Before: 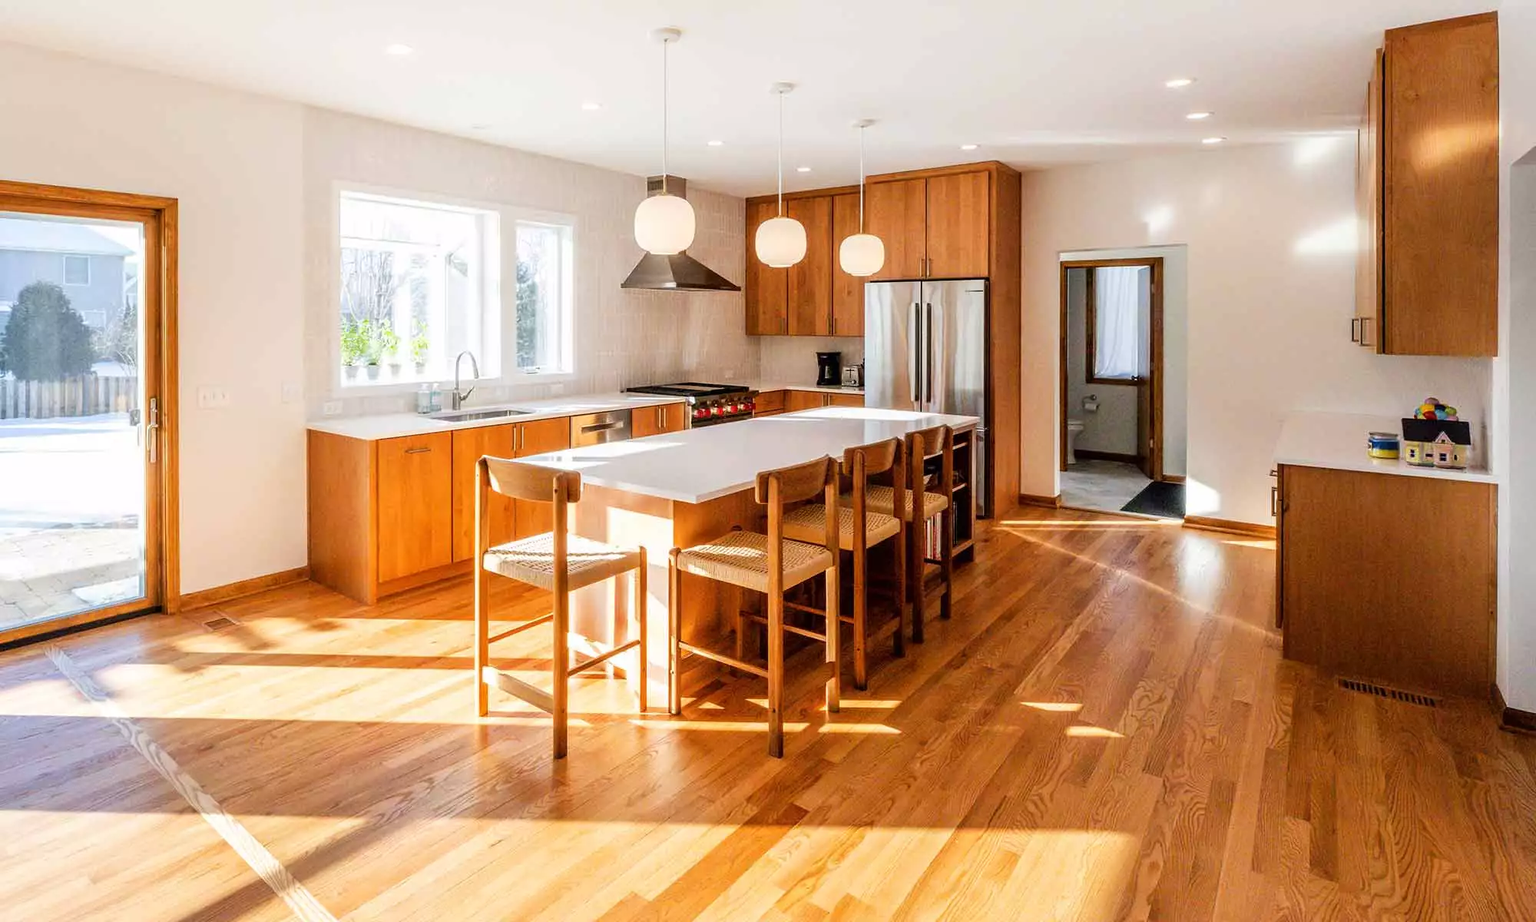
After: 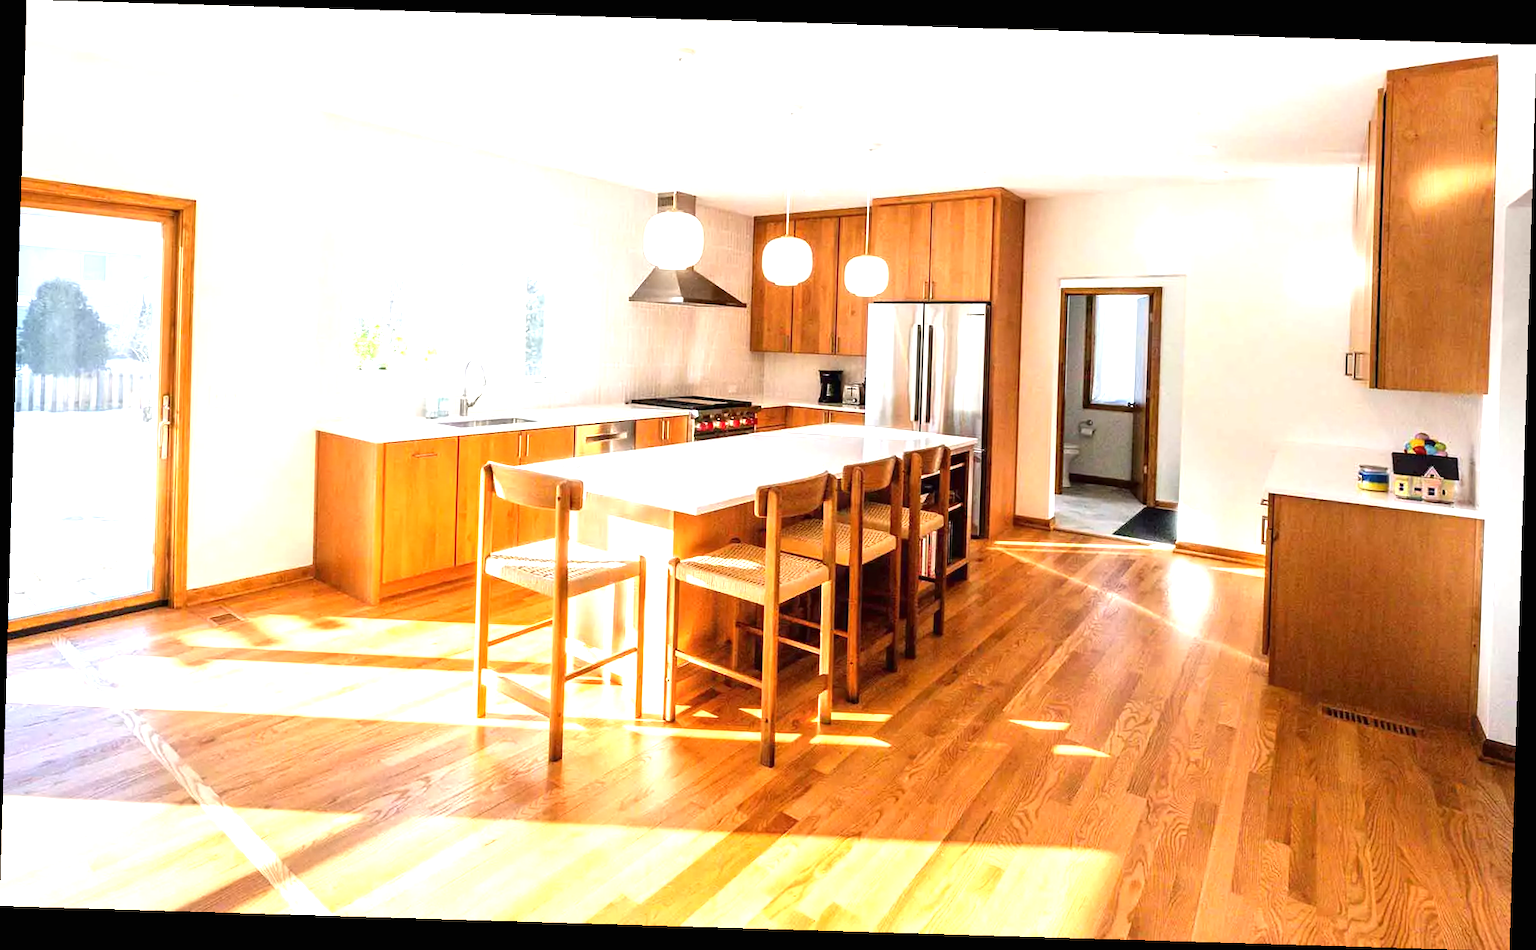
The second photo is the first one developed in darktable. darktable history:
exposure: black level correction 0, exposure 1 EV, compensate exposure bias true, compensate highlight preservation false
rotate and perspective: rotation 1.72°, automatic cropping off
